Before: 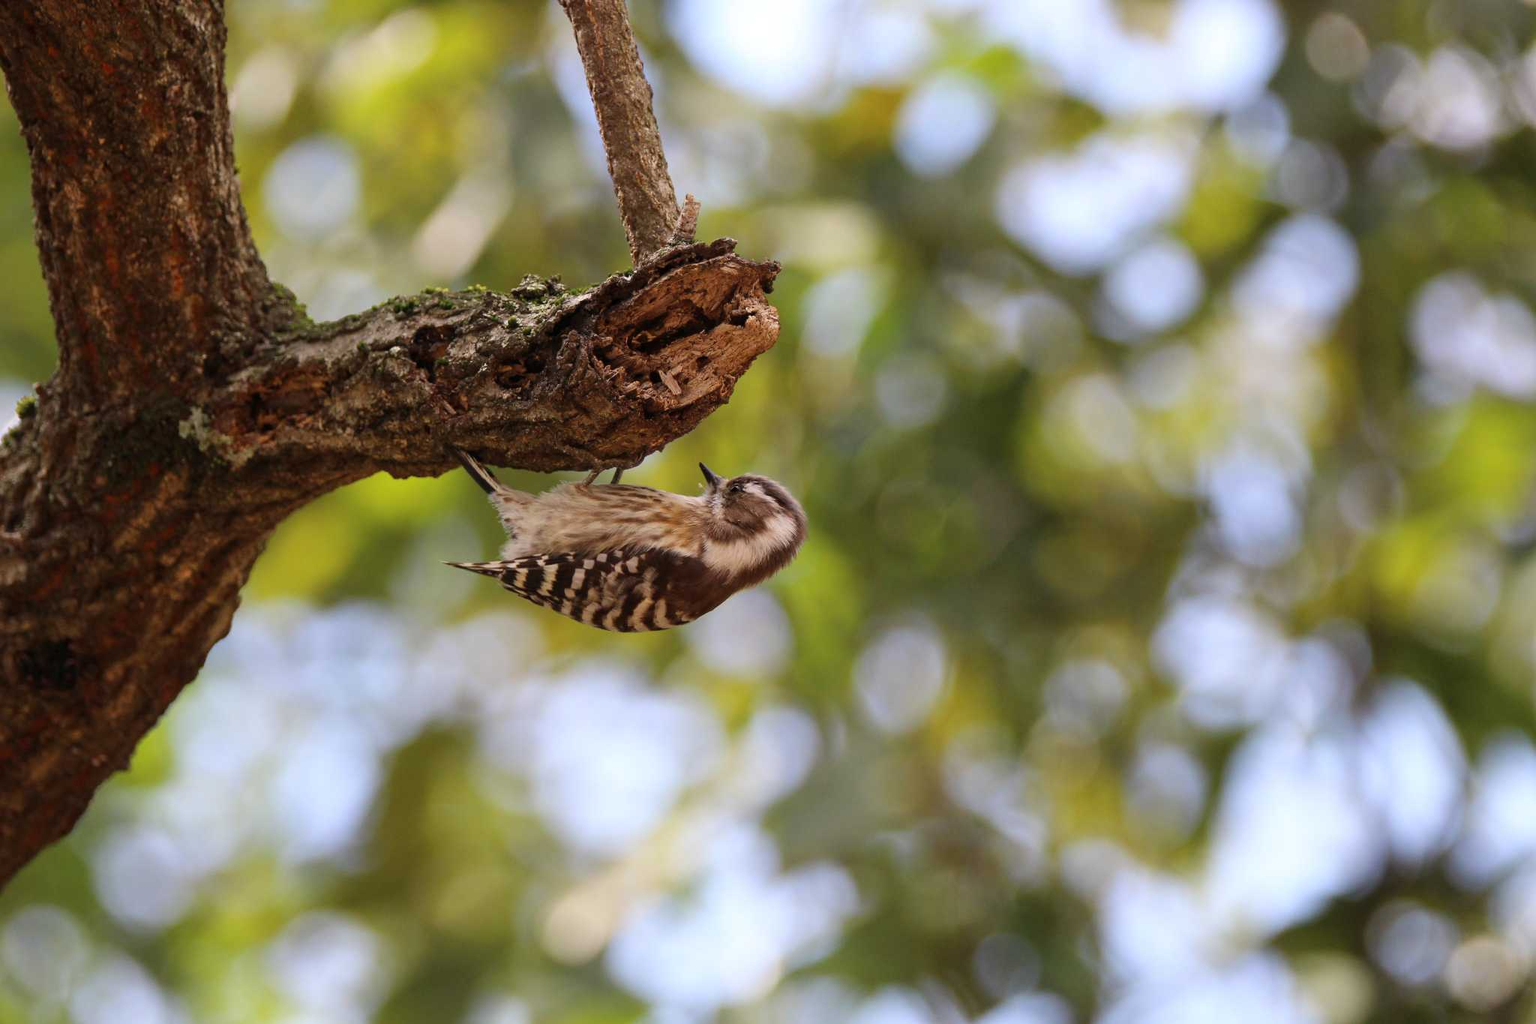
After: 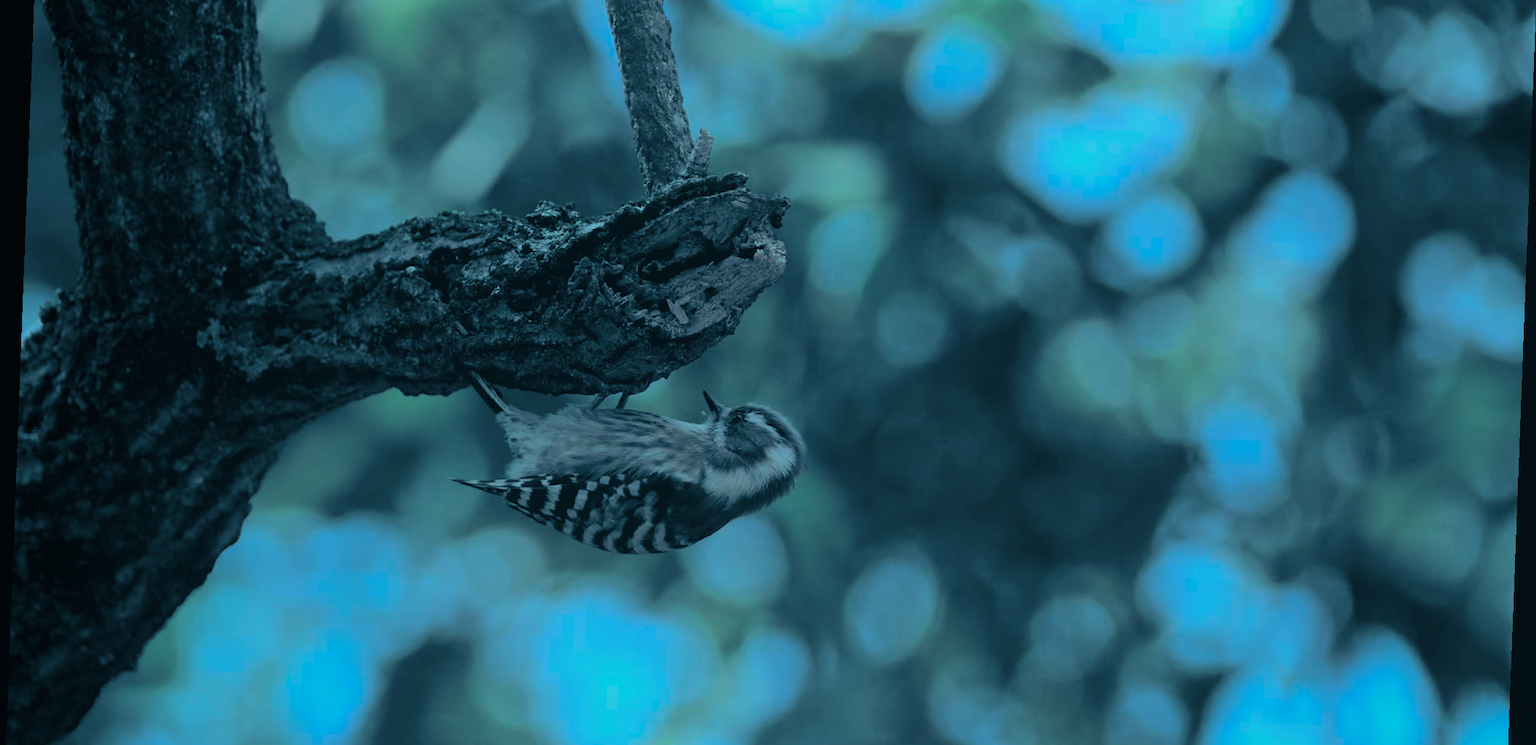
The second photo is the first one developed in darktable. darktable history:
local contrast: highlights 68%, shadows 68%, detail 82%, midtone range 0.325
rotate and perspective: rotation 2.17°, automatic cropping off
crop and rotate: top 8.293%, bottom 20.996%
color zones: curves: ch0 [(0, 0.613) (0.01, 0.613) (0.245, 0.448) (0.498, 0.529) (0.642, 0.665) (0.879, 0.777) (0.99, 0.613)]; ch1 [(0, 0) (0.143, 0) (0.286, 0) (0.429, 0) (0.571, 0) (0.714, 0) (0.857, 0)], mix -131.09%
color balance rgb: shadows lift › luminance -7.7%, shadows lift › chroma 2.13%, shadows lift › hue 165.27°, power › luminance -7.77%, power › chroma 1.34%, power › hue 330.55°, highlights gain › luminance -33.33%, highlights gain › chroma 5.68%, highlights gain › hue 217.2°, global offset › luminance -0.33%, global offset › chroma 0.11%, global offset › hue 165.27°, perceptual saturation grading › global saturation 27.72%, perceptual saturation grading › highlights -25%, perceptual saturation grading › mid-tones 25%, perceptual saturation grading › shadows 50%
split-toning: shadows › hue 212.4°, balance -70
